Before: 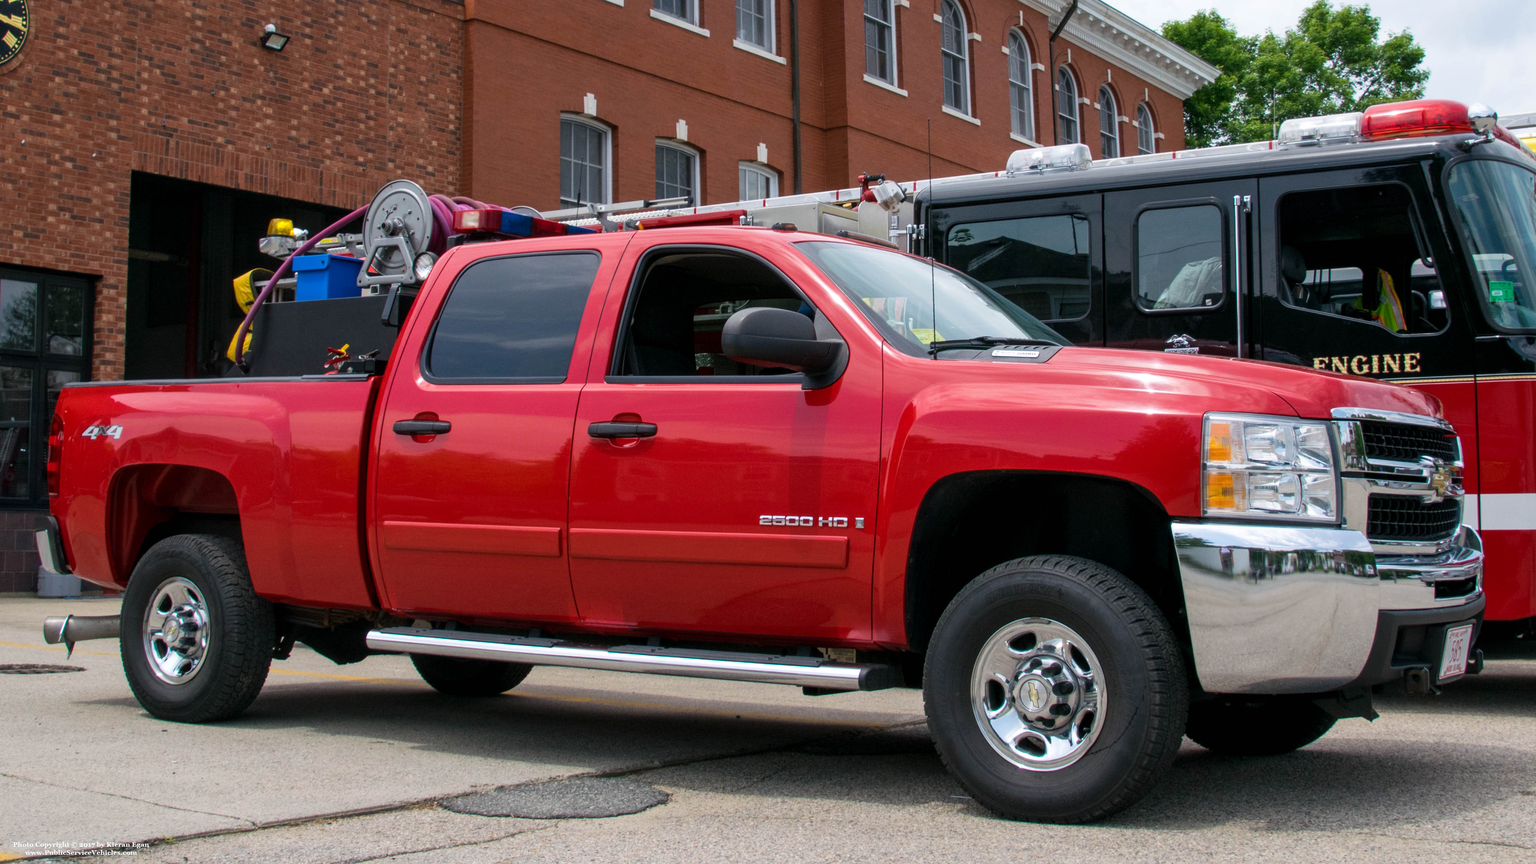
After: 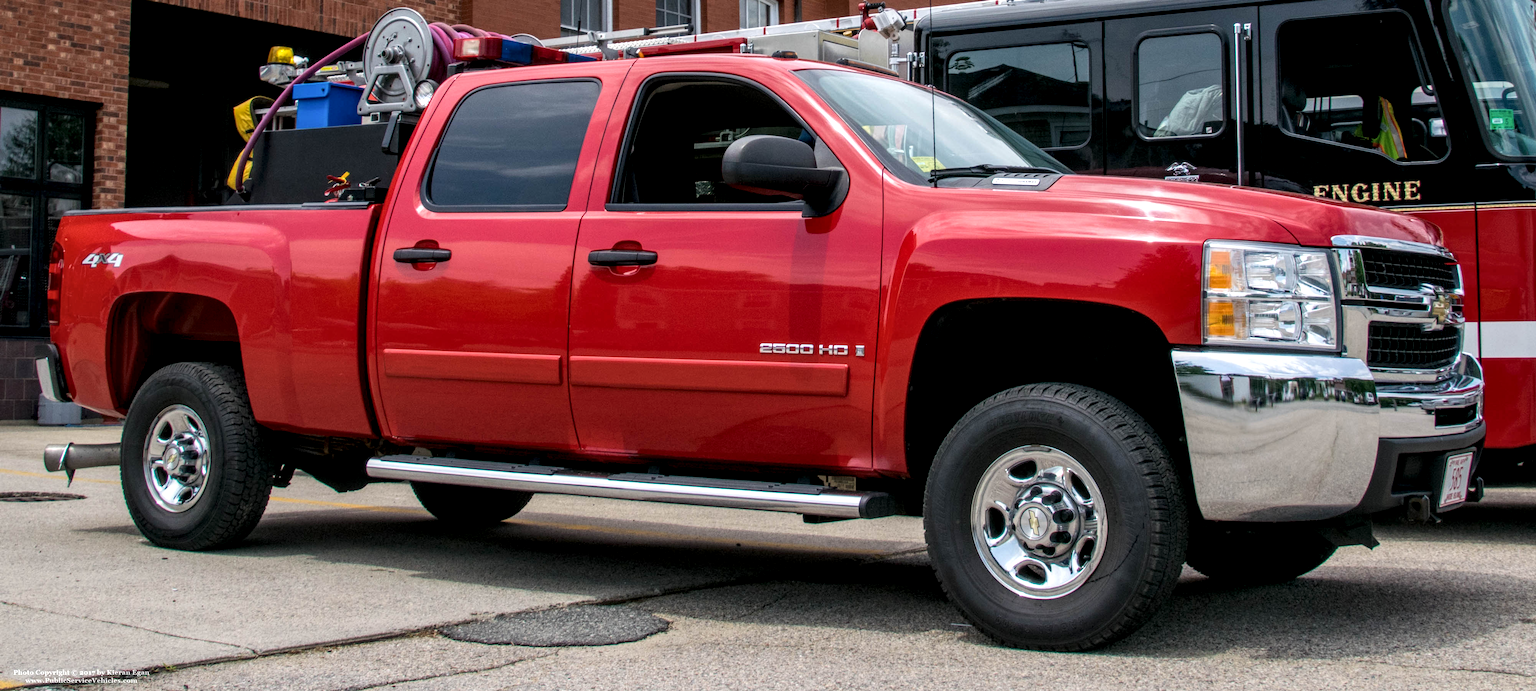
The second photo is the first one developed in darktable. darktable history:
crop and rotate: top 19.998%
local contrast: detail 150%
